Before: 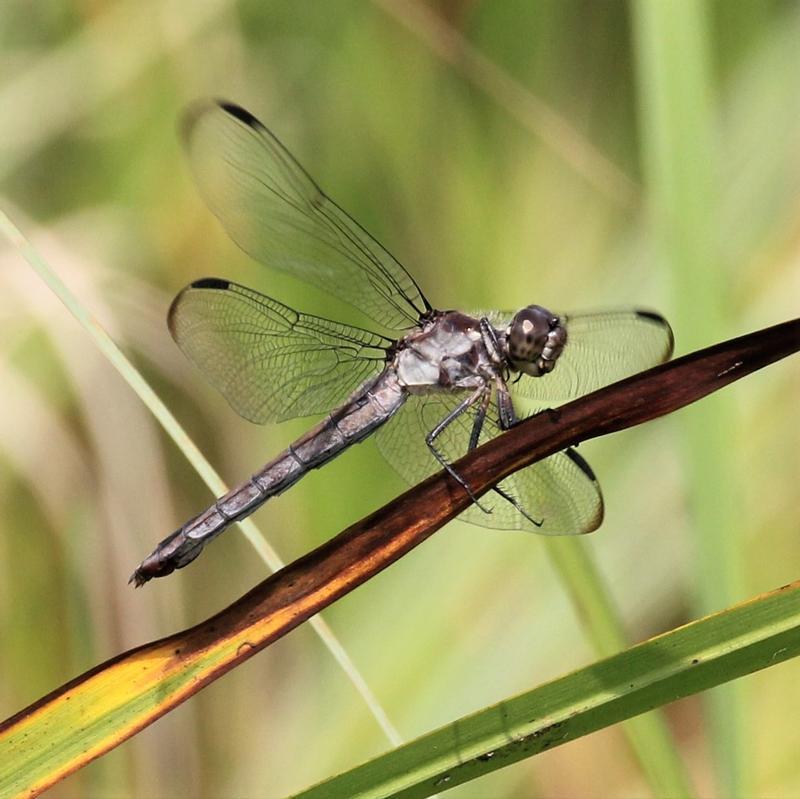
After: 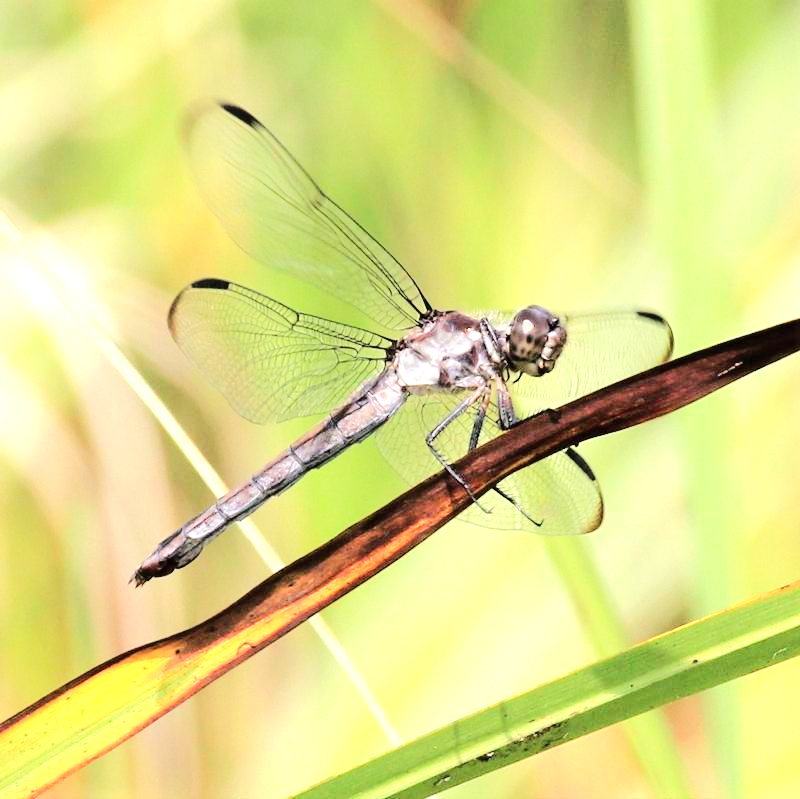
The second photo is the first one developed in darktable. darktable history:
exposure: exposure 0.662 EV, compensate exposure bias true, compensate highlight preservation false
tone equalizer: -7 EV 0.15 EV, -6 EV 0.602 EV, -5 EV 1.18 EV, -4 EV 1.34 EV, -3 EV 1.18 EV, -2 EV 0.6 EV, -1 EV 0.168 EV, edges refinement/feathering 500, mask exposure compensation -1.57 EV, preserve details no
